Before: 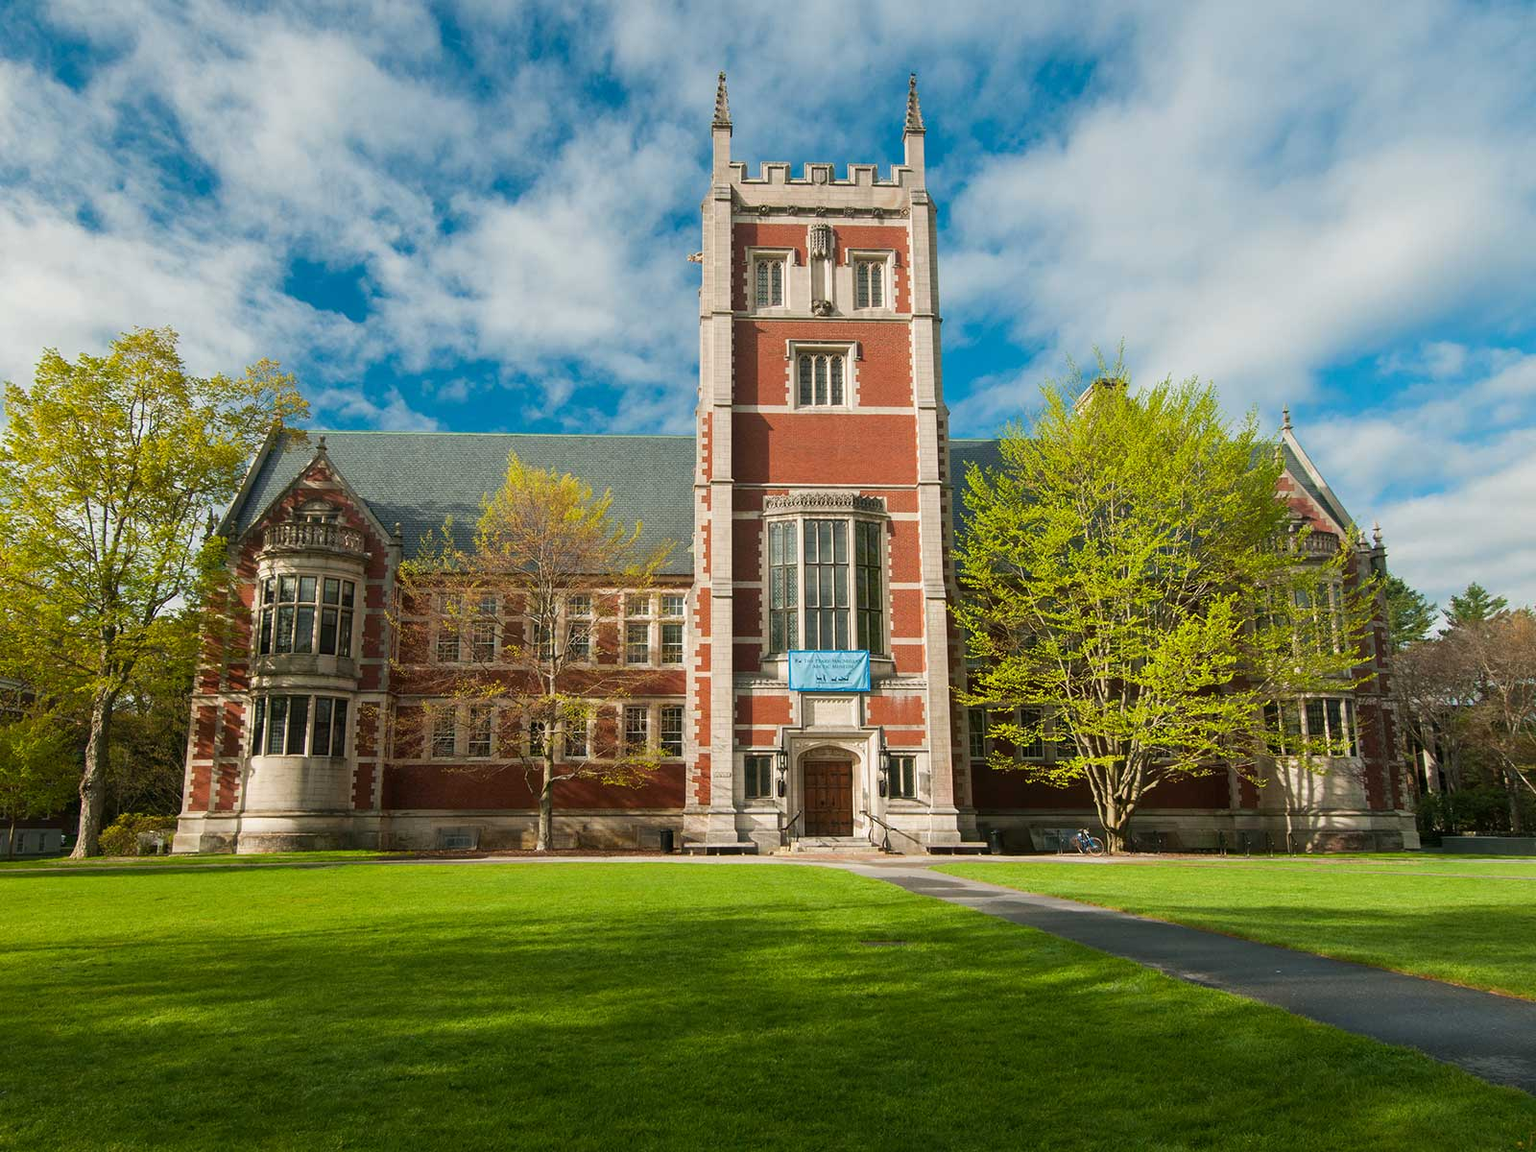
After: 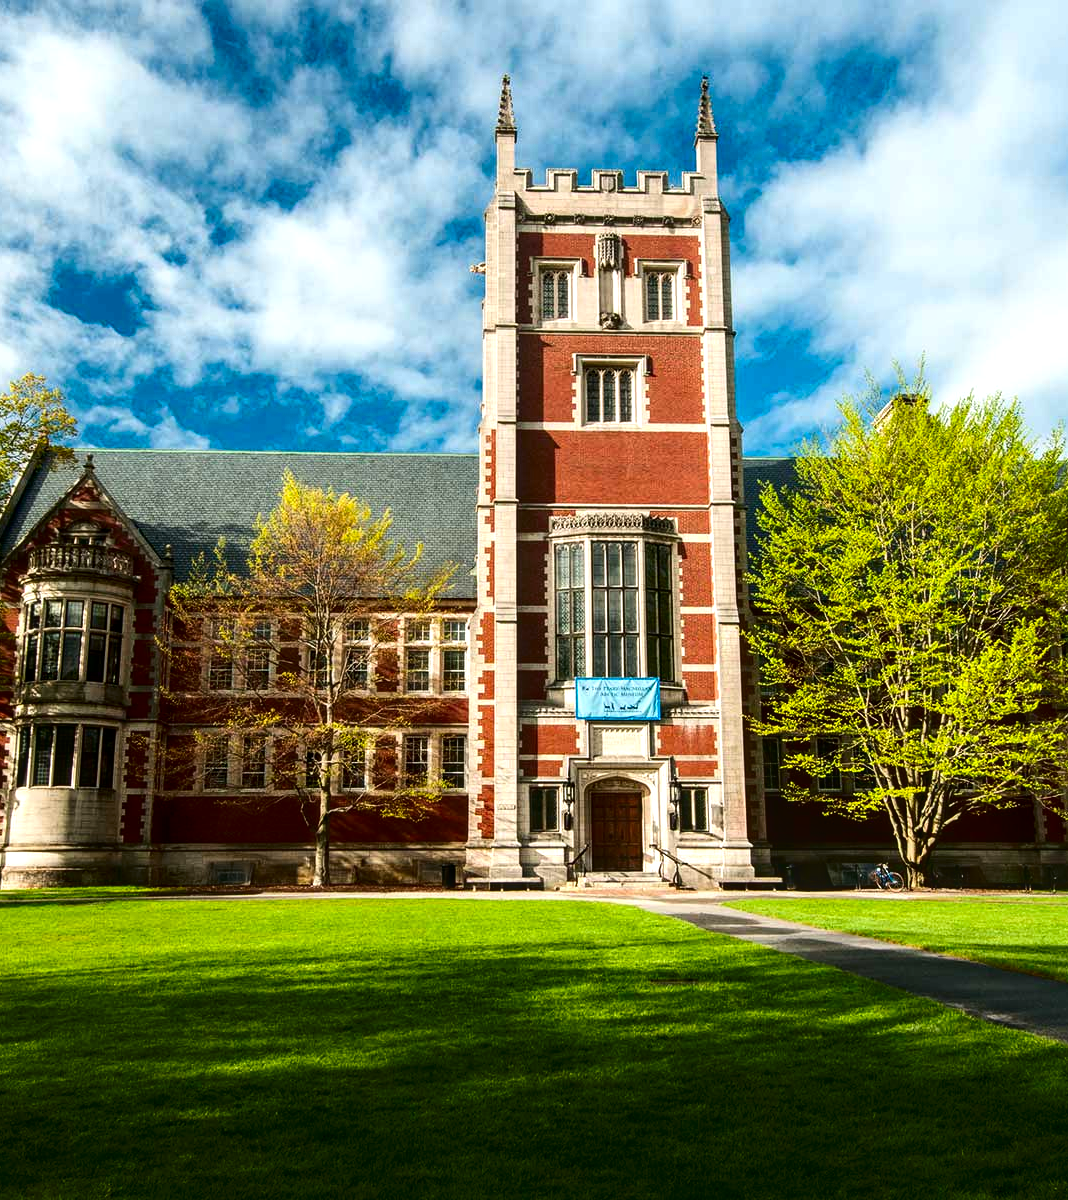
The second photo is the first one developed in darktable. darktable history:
local contrast: on, module defaults
crop: left 15.408%, right 17.839%
tone equalizer: -8 EV -0.742 EV, -7 EV -0.673 EV, -6 EV -0.602 EV, -5 EV -0.388 EV, -3 EV 0.386 EV, -2 EV 0.6 EV, -1 EV 0.695 EV, +0 EV 0.75 EV, mask exposure compensation -0.489 EV
contrast brightness saturation: contrast 0.194, brightness -0.231, saturation 0.12
